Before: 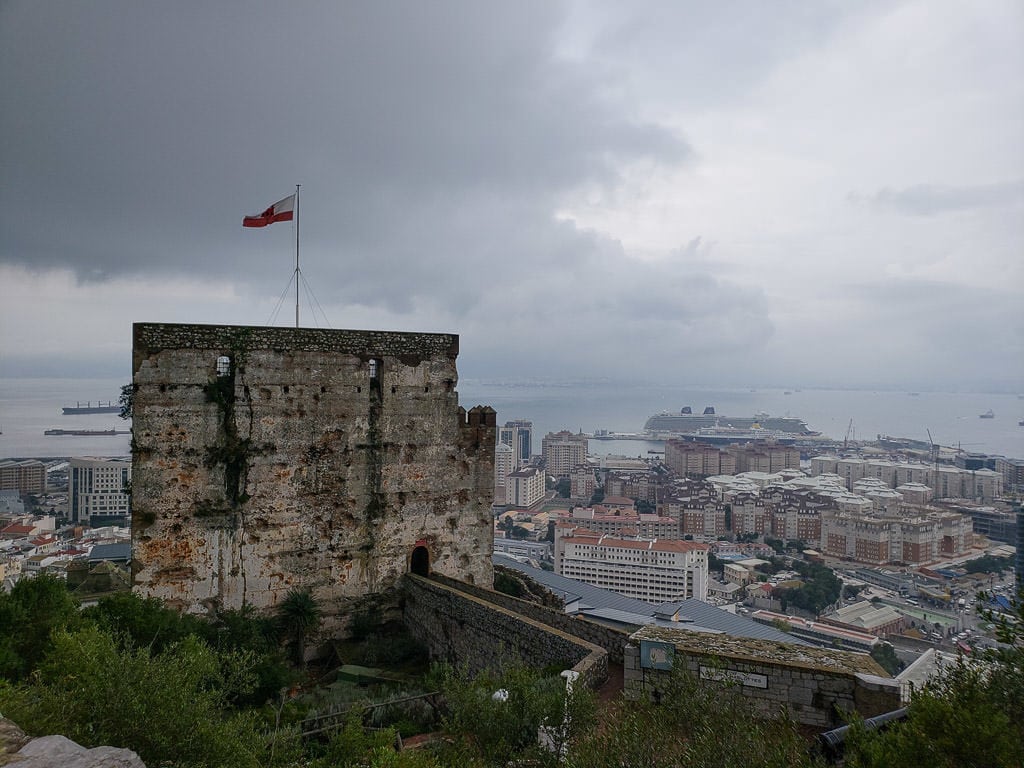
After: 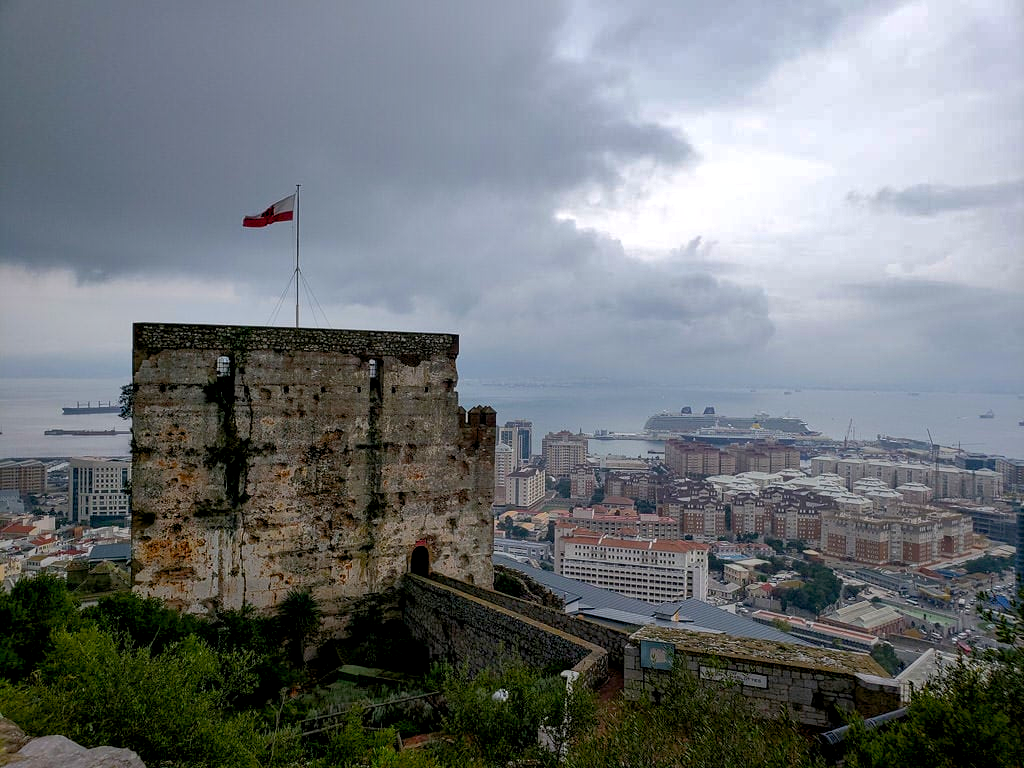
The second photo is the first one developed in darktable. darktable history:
color balance rgb: global offset › luminance -0.863%, perceptual saturation grading › global saturation 29.977%, perceptual brilliance grading › highlights 10.922%, perceptual brilliance grading › shadows -10.913%, global vibrance 9.799%
shadows and highlights: shadows 39.36, highlights -60.05
